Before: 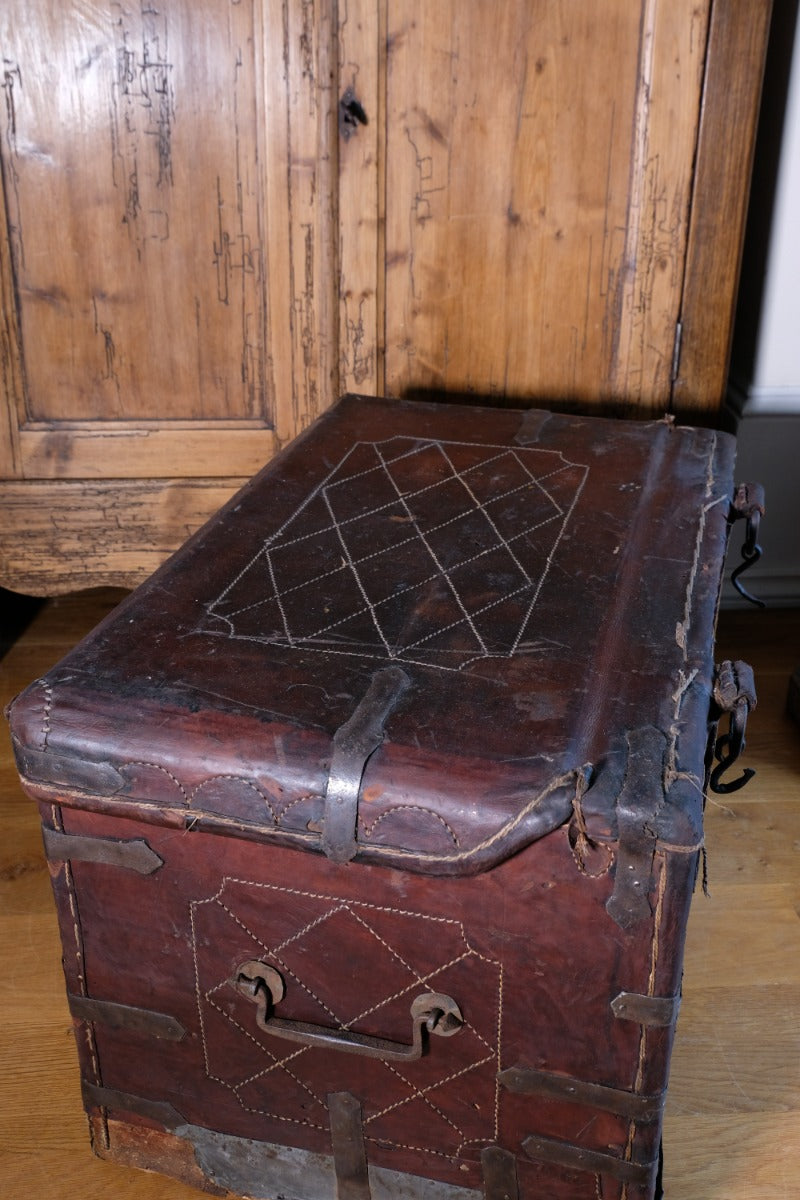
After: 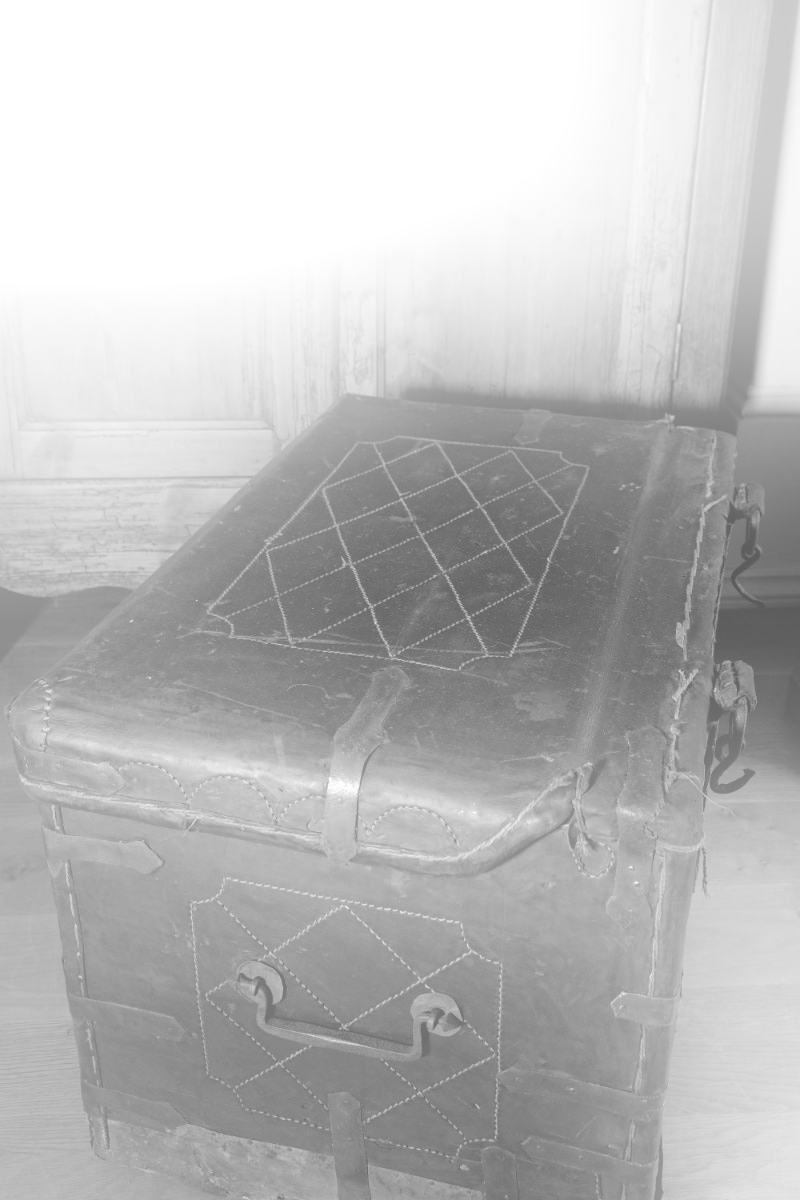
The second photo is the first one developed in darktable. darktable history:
bloom: size 25%, threshold 5%, strength 90%
color zones: curves: ch0 [(0.002, 0.593) (0.143, 0.417) (0.285, 0.541) (0.455, 0.289) (0.608, 0.327) (0.727, 0.283) (0.869, 0.571) (1, 0.603)]; ch1 [(0, 0) (0.143, 0) (0.286, 0) (0.429, 0) (0.571, 0) (0.714, 0) (0.857, 0)]
